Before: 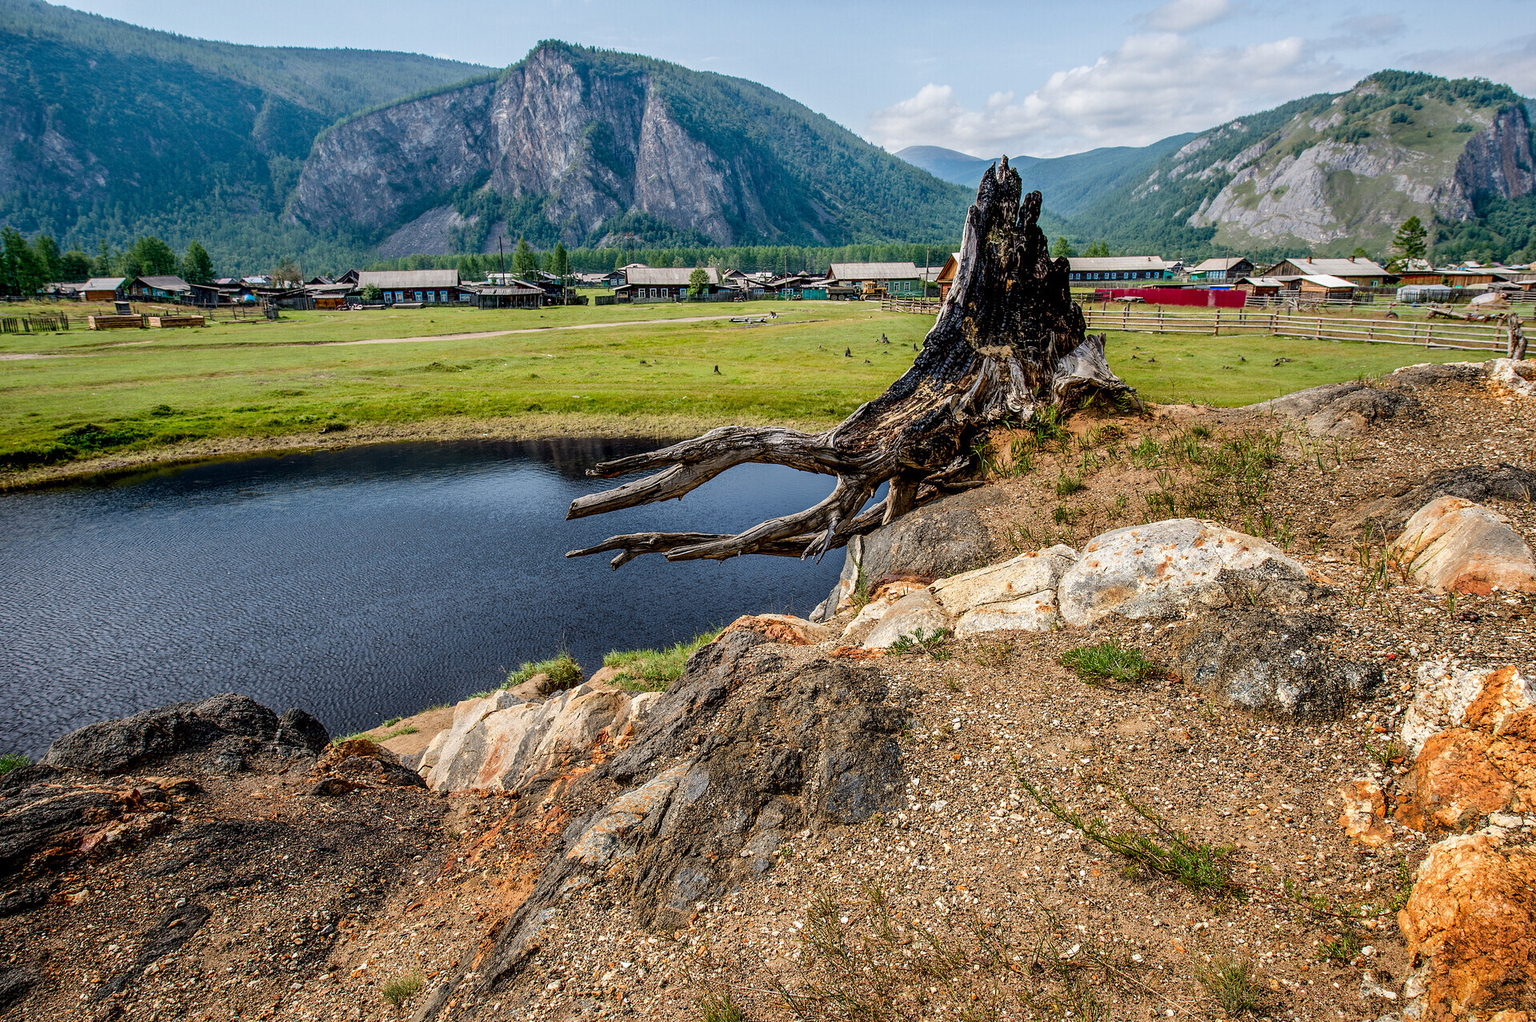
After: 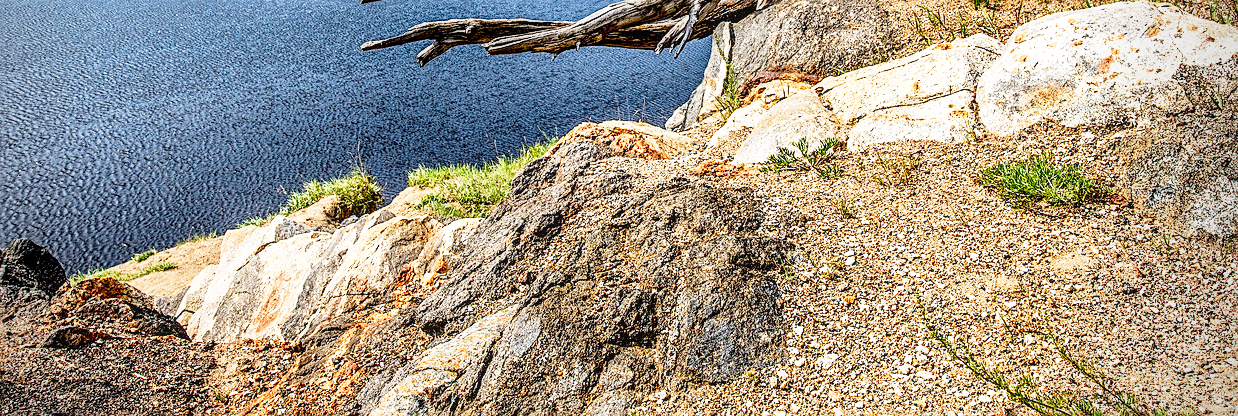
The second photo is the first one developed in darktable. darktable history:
local contrast: on, module defaults
crop: left 18.065%, top 50.649%, right 17.449%, bottom 16.797%
sharpen: on, module defaults
vignetting: fall-off start 79.82%, center (-0.051, -0.356), unbound false
tone equalizer: on, module defaults
base curve: curves: ch0 [(0, 0) (0.012, 0.01) (0.073, 0.168) (0.31, 0.711) (0.645, 0.957) (1, 1)], preserve colors none
